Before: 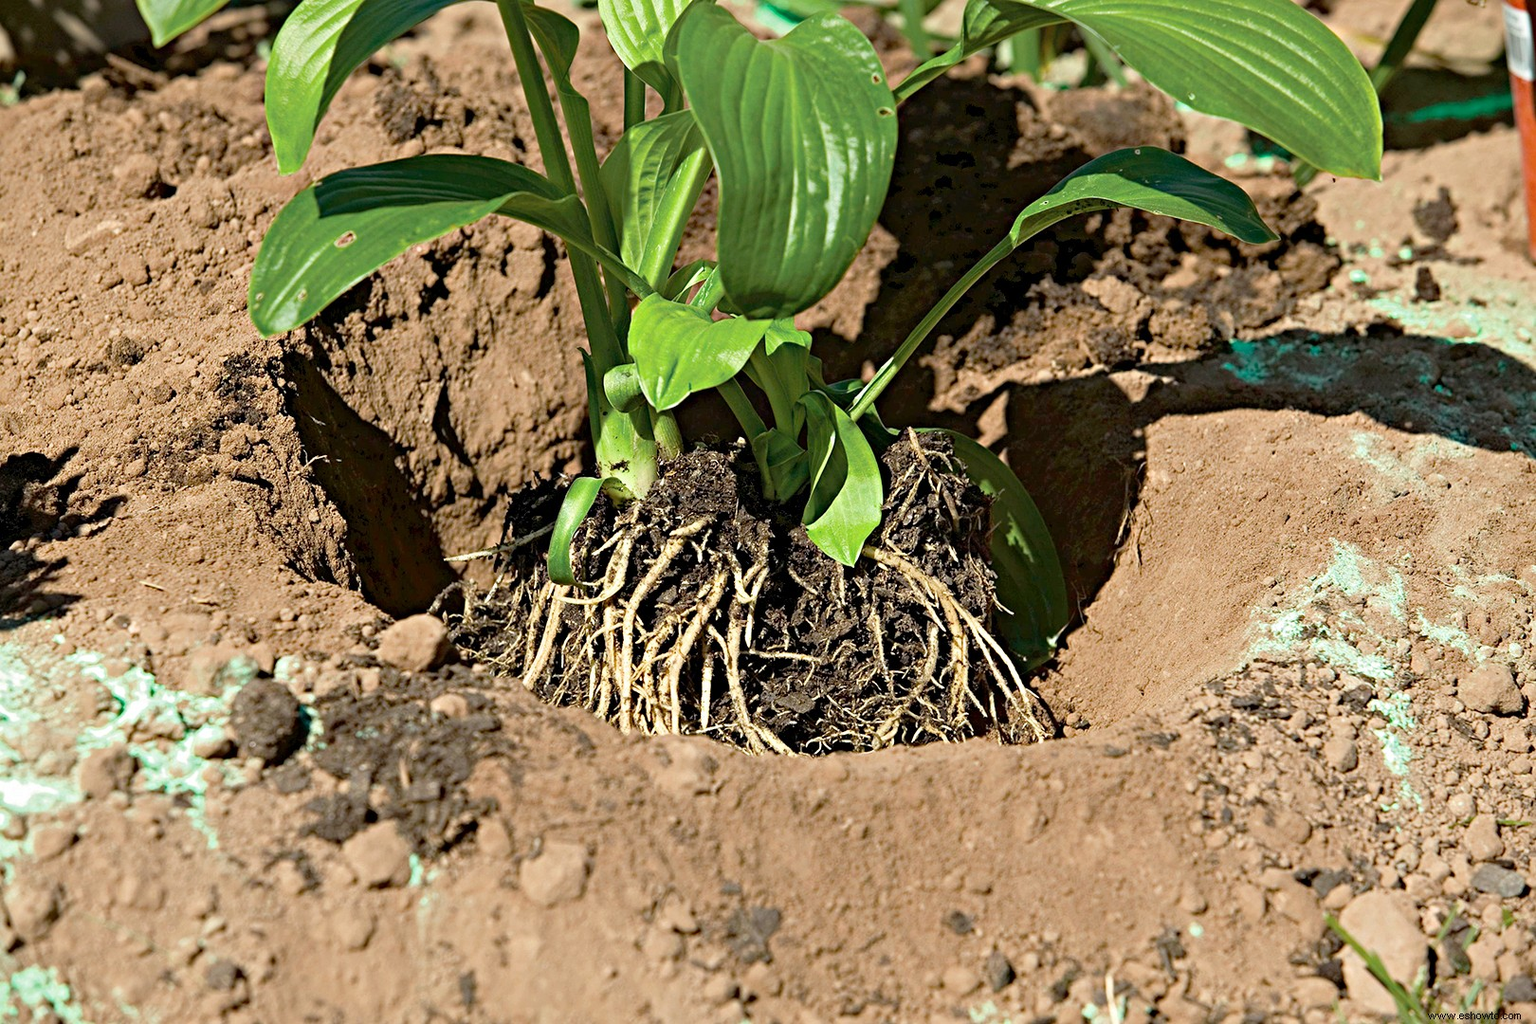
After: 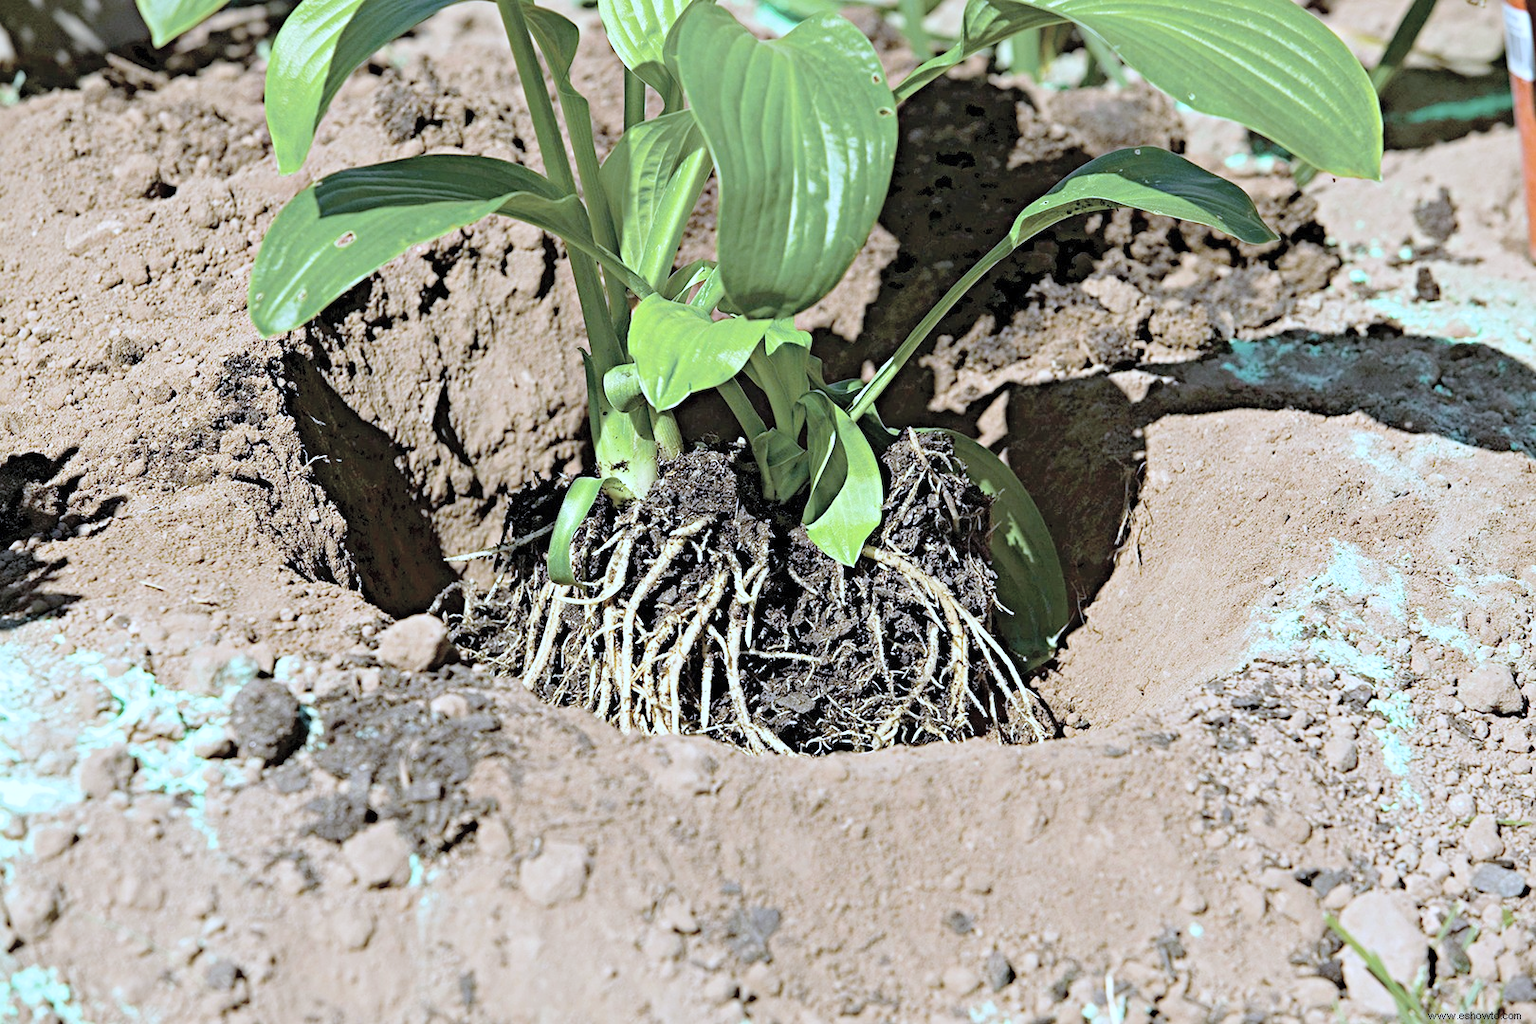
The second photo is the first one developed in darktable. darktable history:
color correction: saturation 0.8
global tonemap: drago (0.7, 100)
white balance: red 0.871, blue 1.249
